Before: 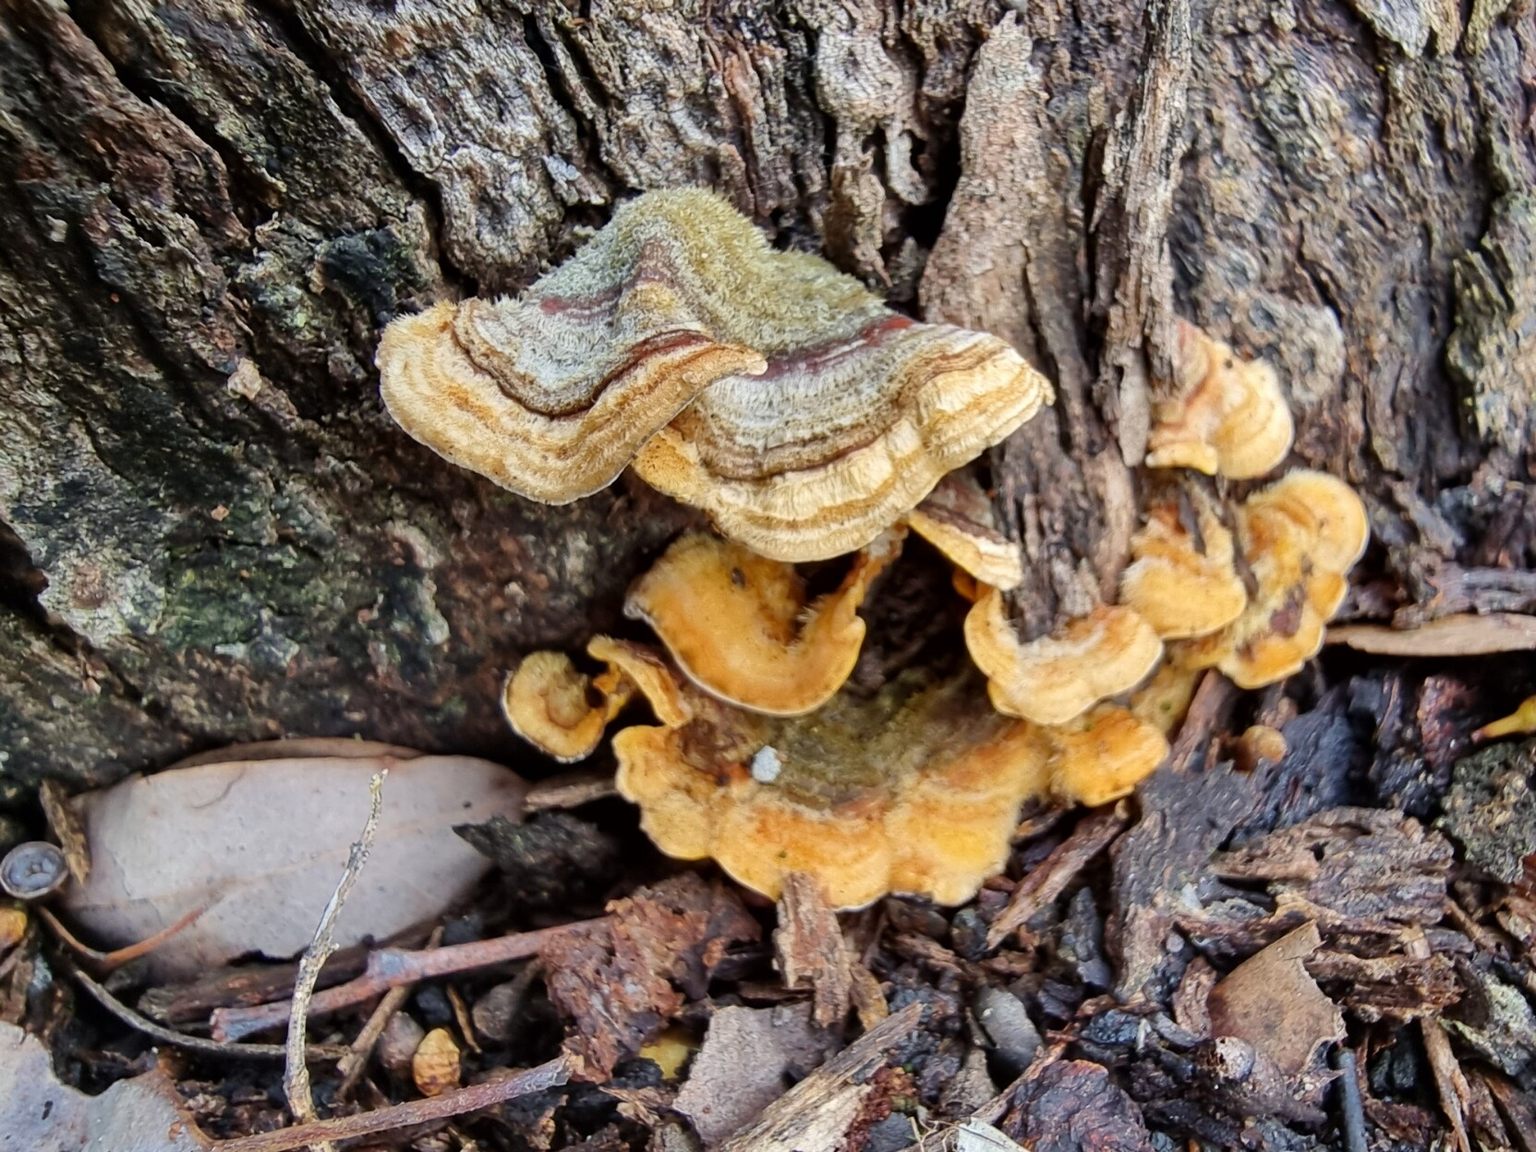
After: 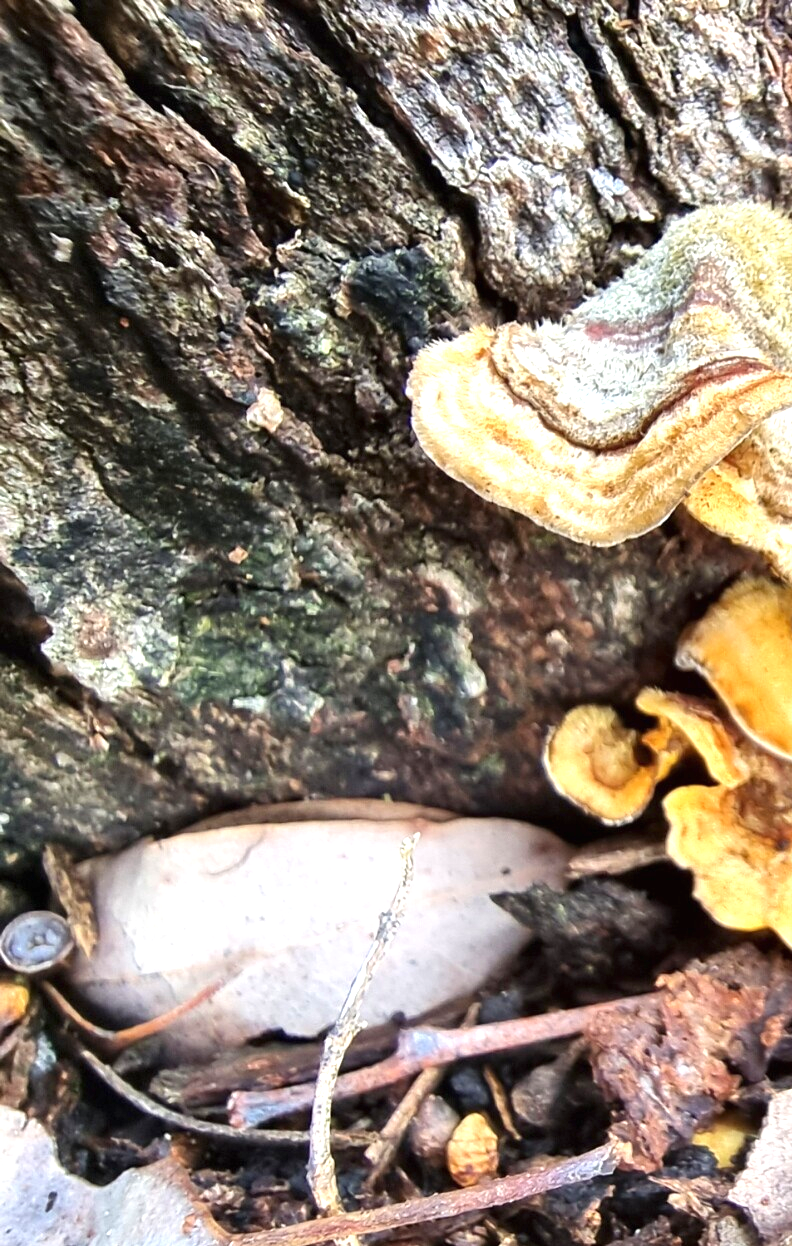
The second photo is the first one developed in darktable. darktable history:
crop and rotate: left 0.052%, top 0%, right 52.272%
exposure: black level correction 0, exposure 1.104 EV, compensate highlight preservation false
